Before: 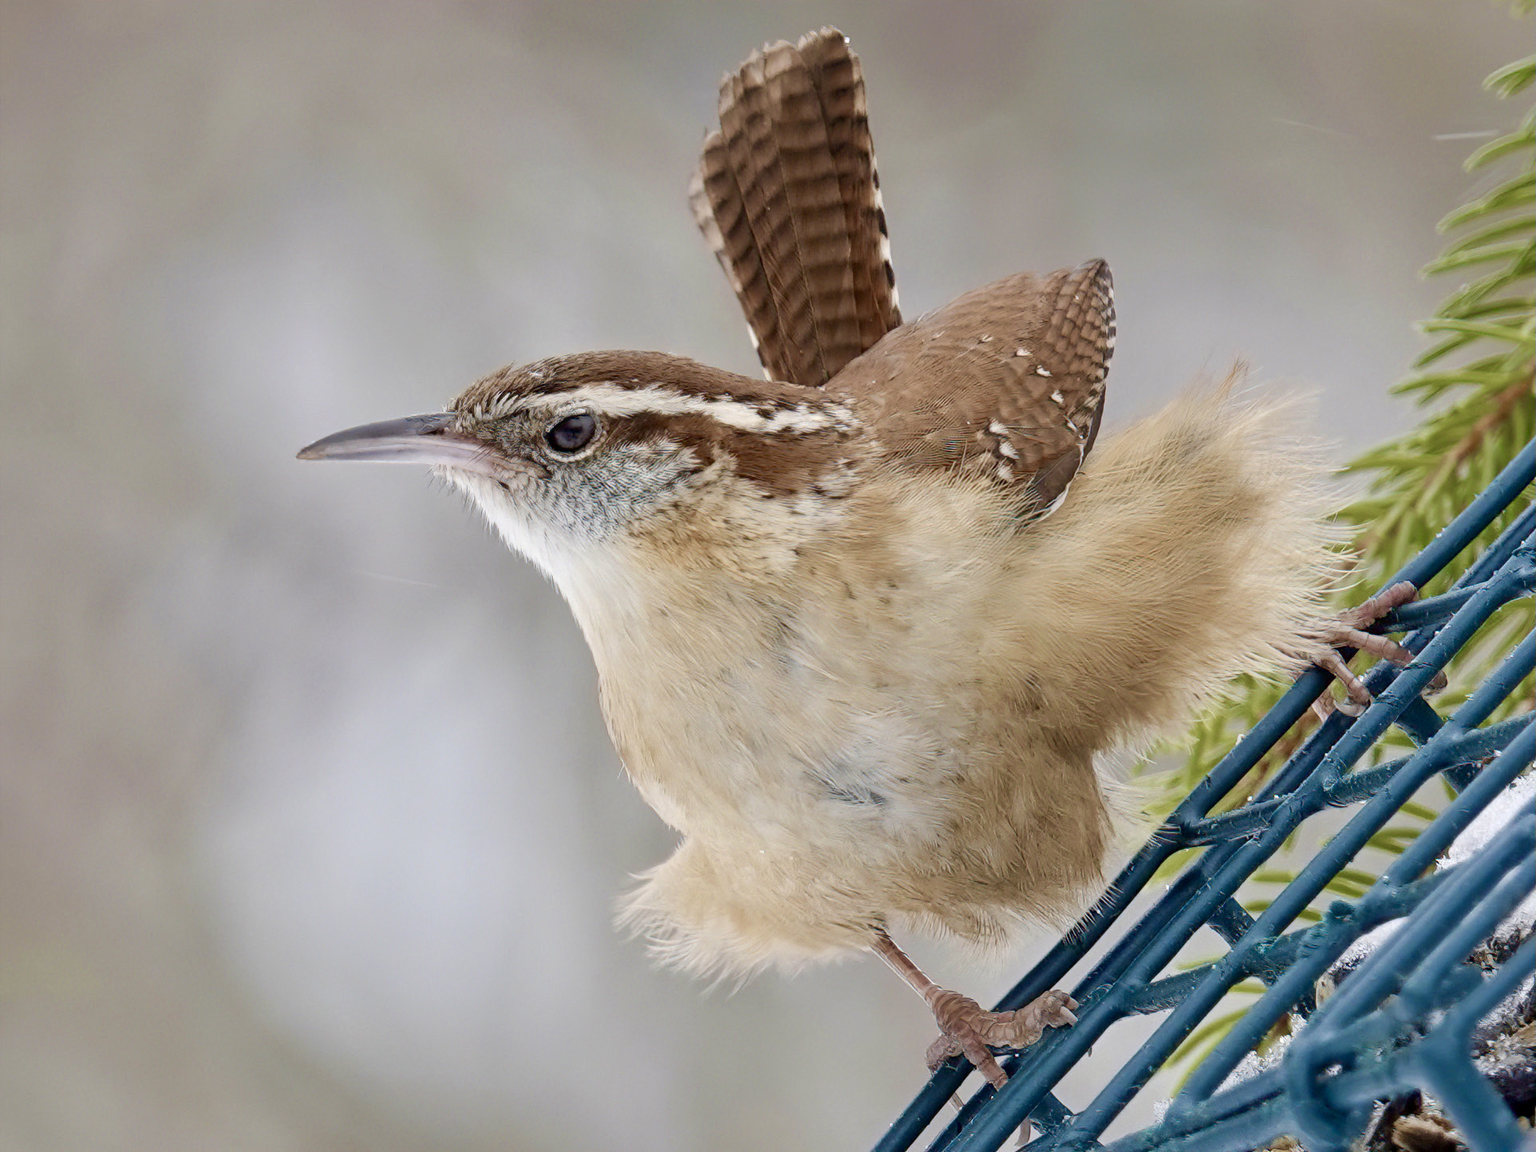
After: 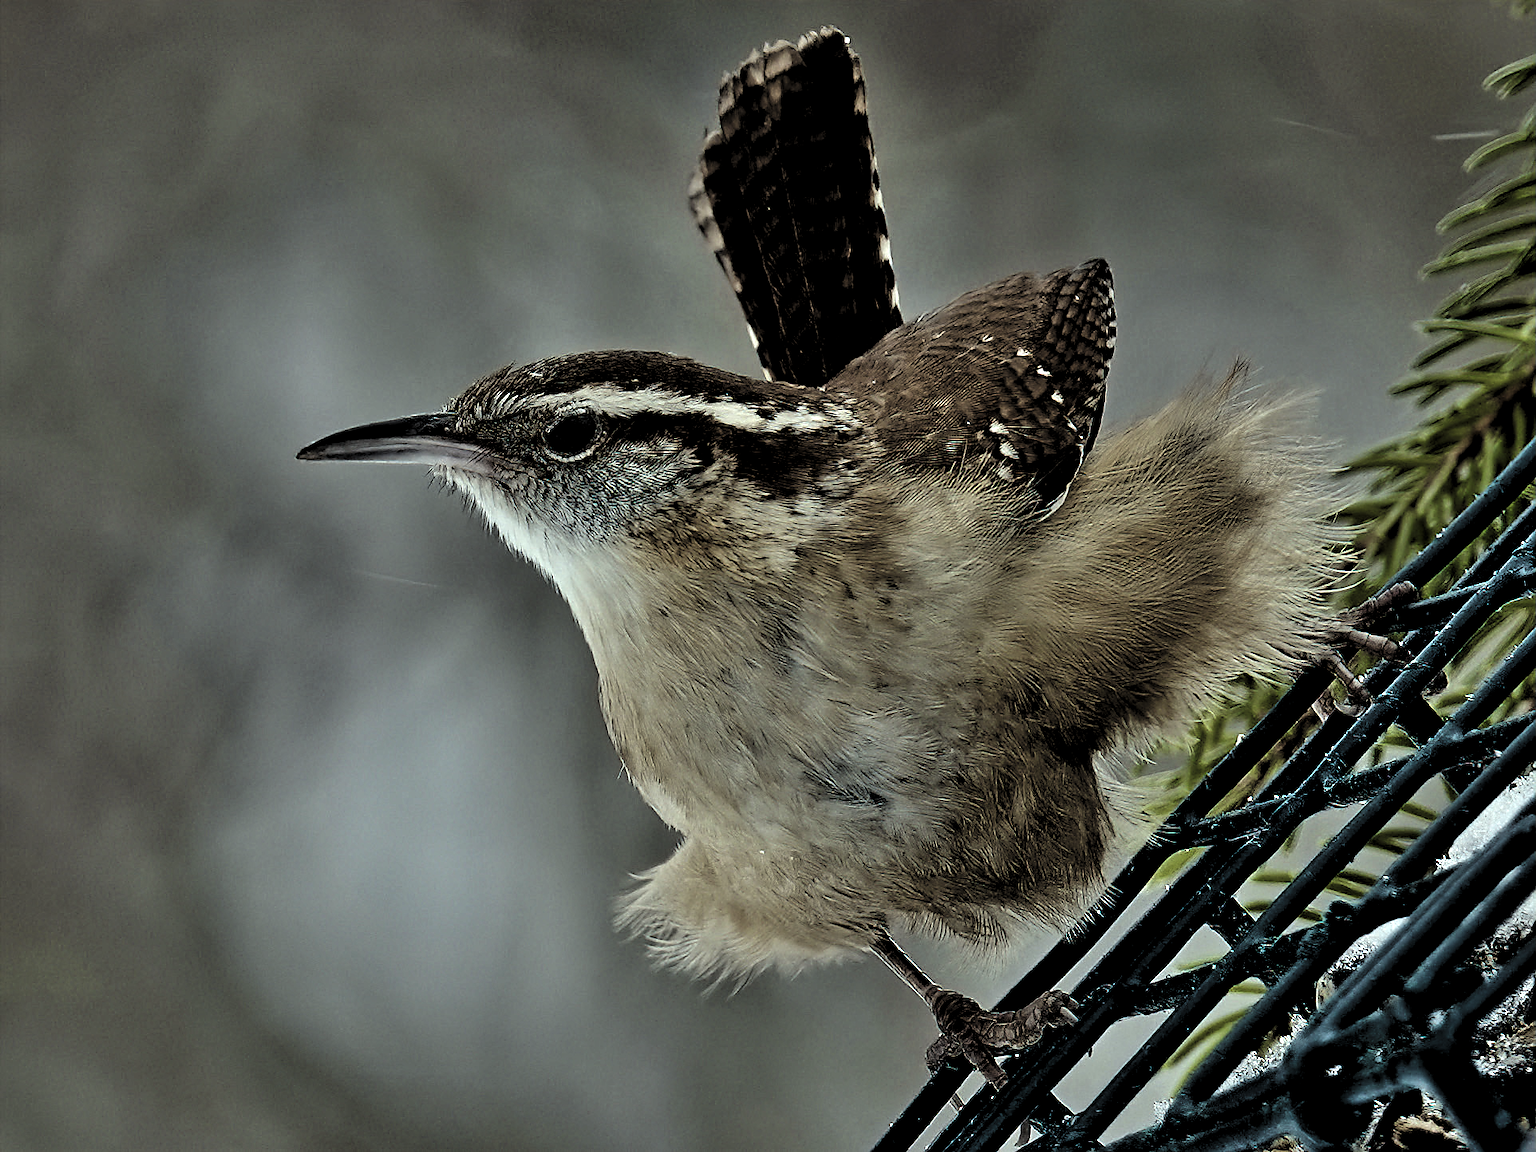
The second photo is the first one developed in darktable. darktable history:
sharpen: radius 1.4, amount 1.25, threshold 0.7
color correction: highlights a* -8, highlights b* 3.1
levels: levels [0.514, 0.759, 1]
tone equalizer: -7 EV 0.15 EV, -6 EV 0.6 EV, -5 EV 1.15 EV, -4 EV 1.33 EV, -3 EV 1.15 EV, -2 EV 0.6 EV, -1 EV 0.15 EV, mask exposure compensation -0.5 EV
shadows and highlights: shadows 35, highlights -35, soften with gaussian
